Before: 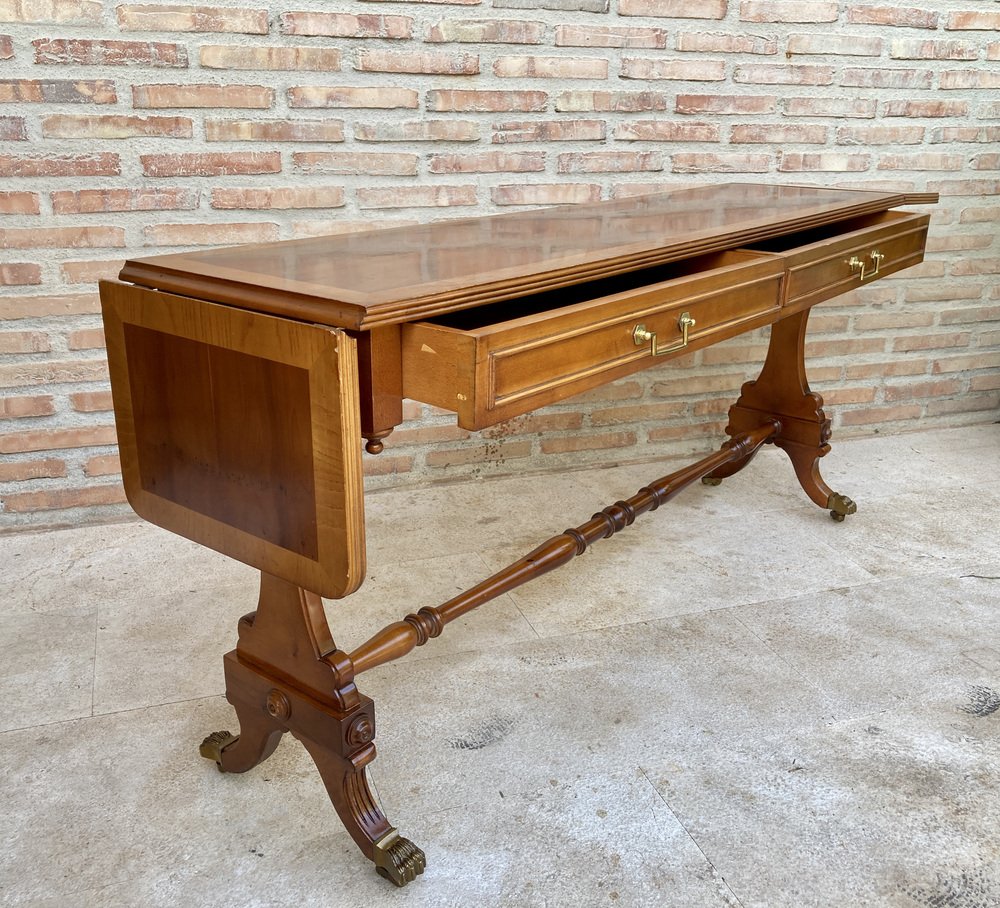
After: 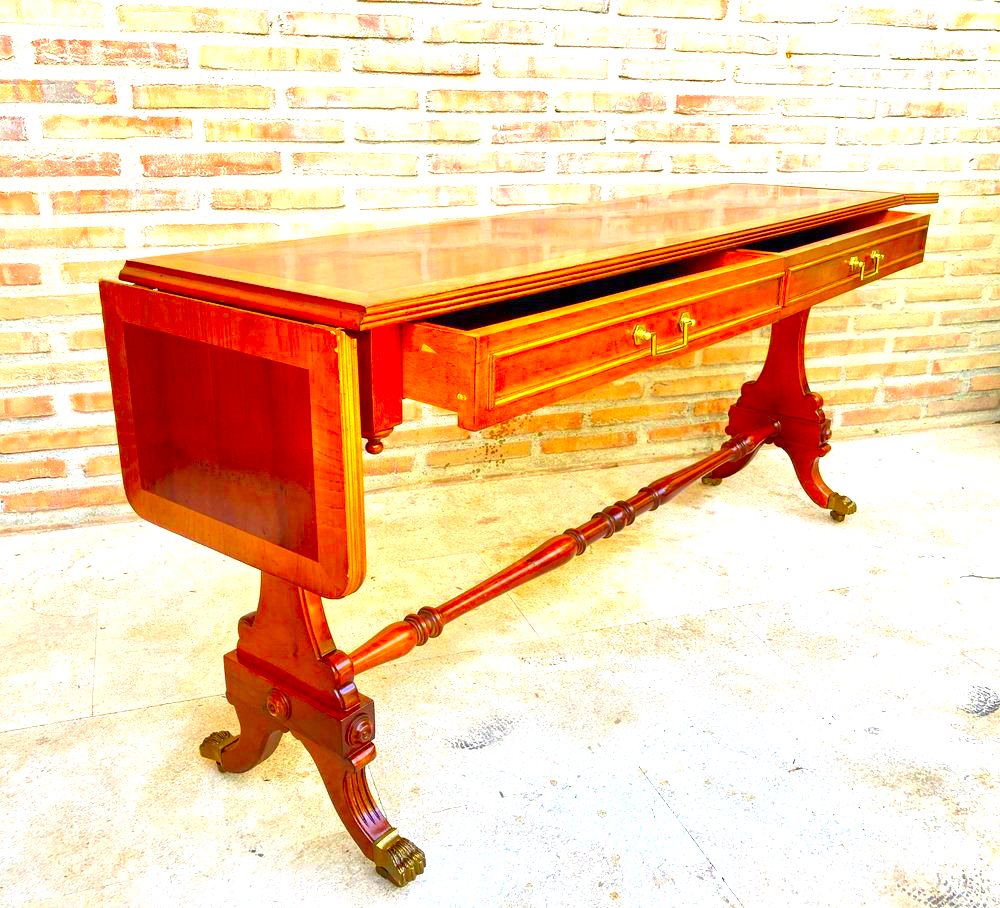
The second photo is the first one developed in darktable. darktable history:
contrast brightness saturation: saturation -0.1
color correction: saturation 3
exposure: black level correction 0, exposure 1.2 EV, compensate highlight preservation false
